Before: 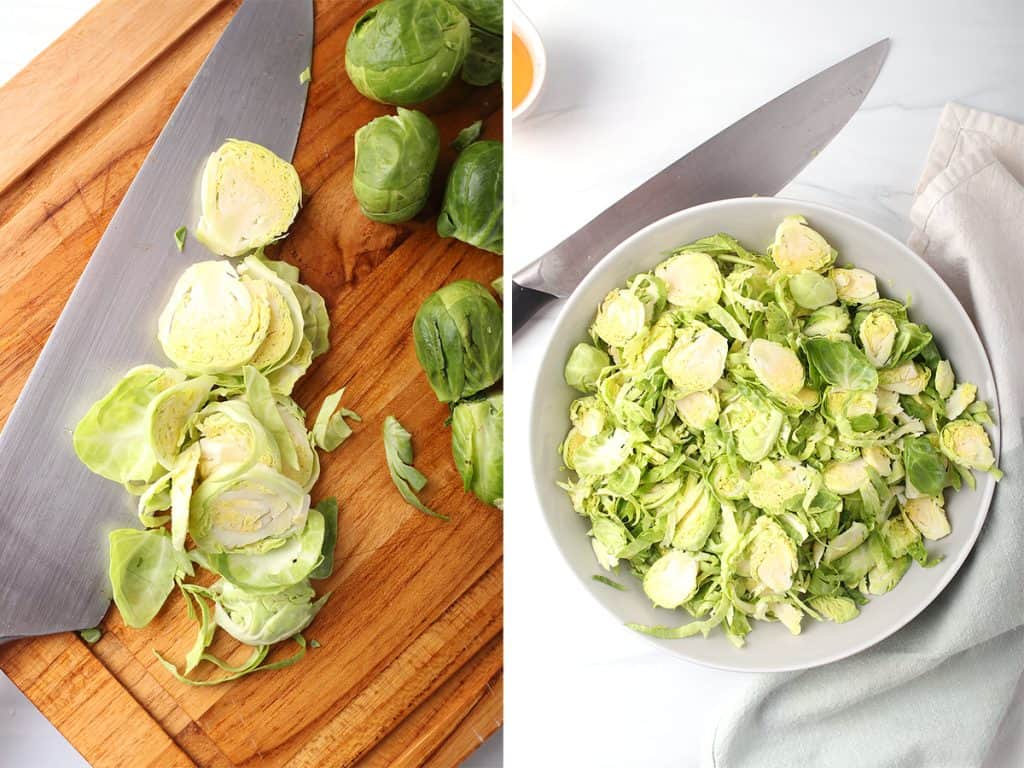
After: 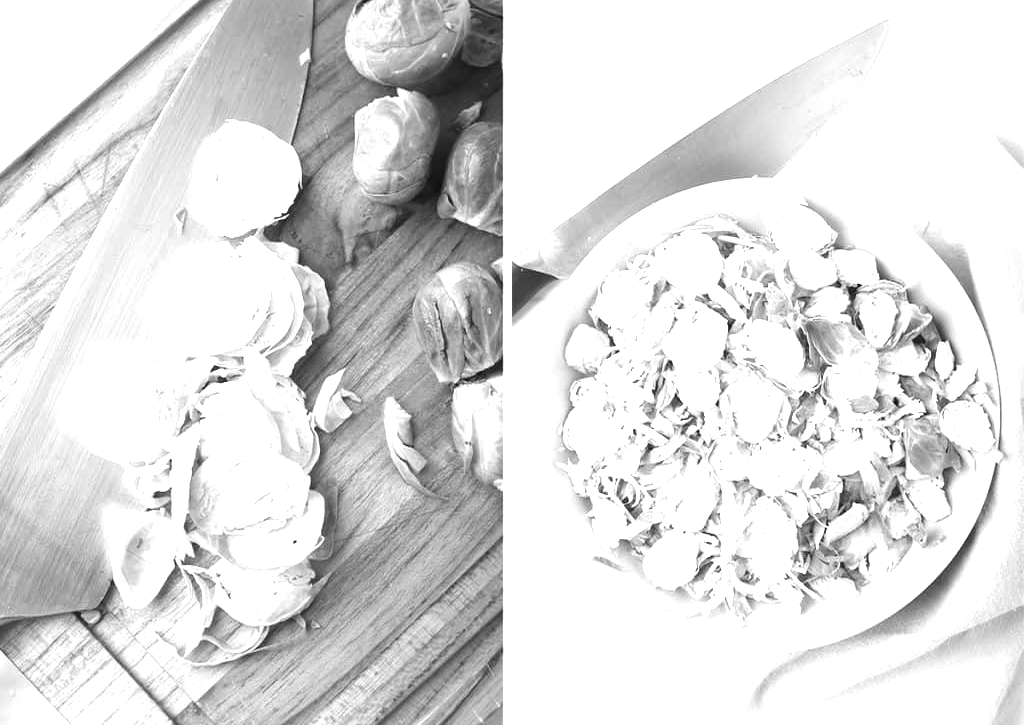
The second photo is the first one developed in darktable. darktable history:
exposure: black level correction 0, exposure 1.1 EV, compensate exposure bias true, compensate highlight preservation false
color correction: highlights a* -9.73, highlights b* -21.22
monochrome: on, module defaults
crop and rotate: top 2.479%, bottom 3.018%
